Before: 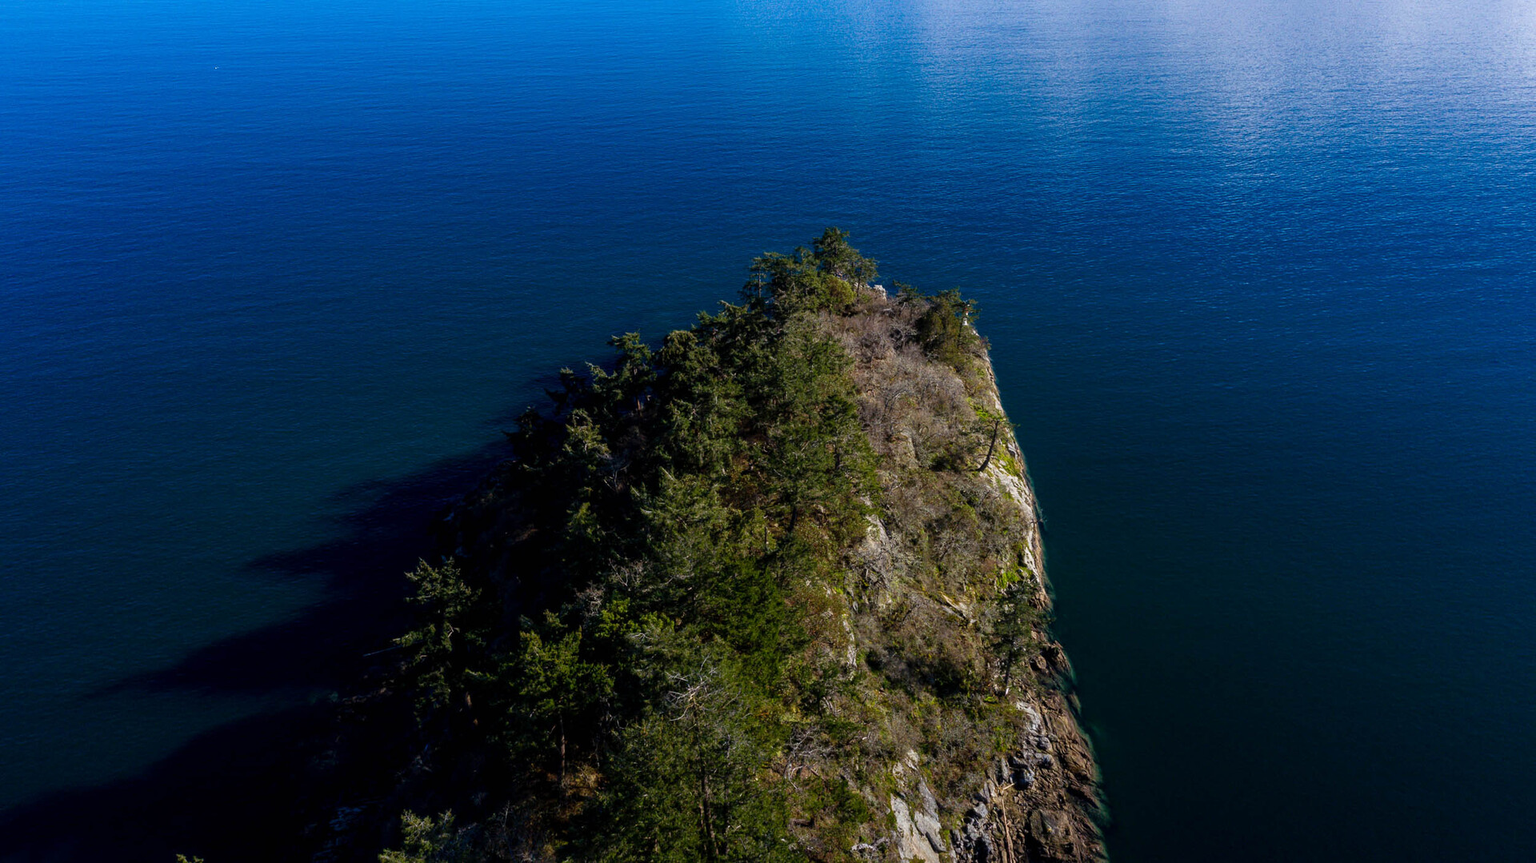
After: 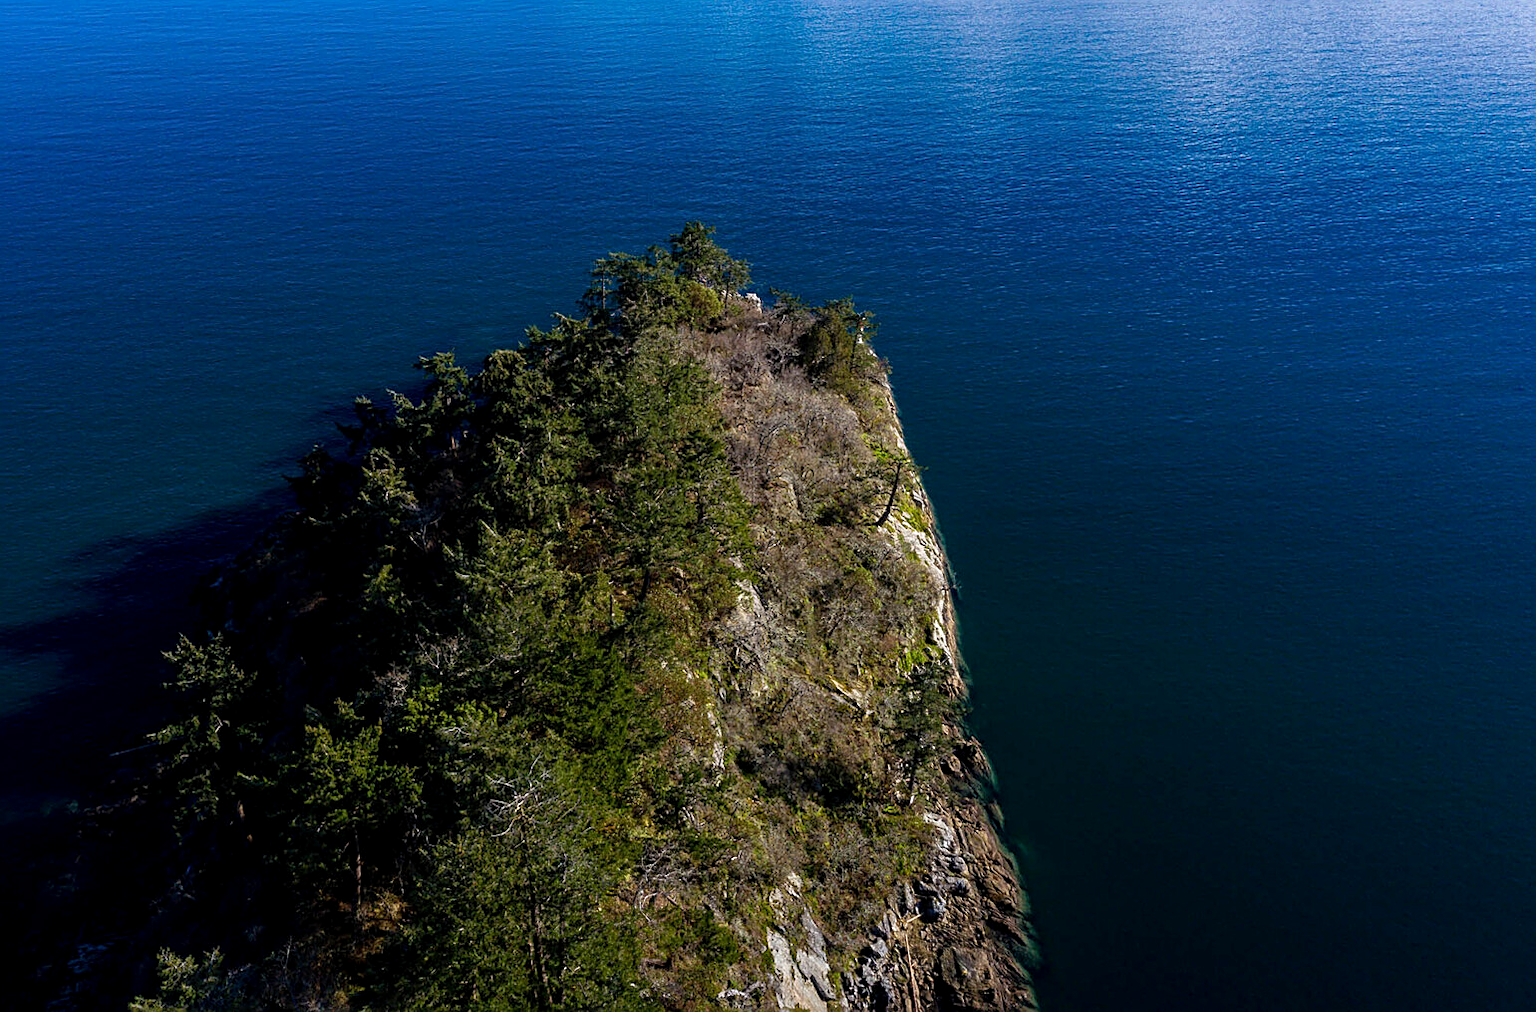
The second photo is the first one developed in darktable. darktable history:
exposure: black level correction 0.001, exposure 0.191 EV, compensate highlight preservation false
sharpen: on, module defaults
crop and rotate: left 17.959%, top 5.771%, right 1.742%
